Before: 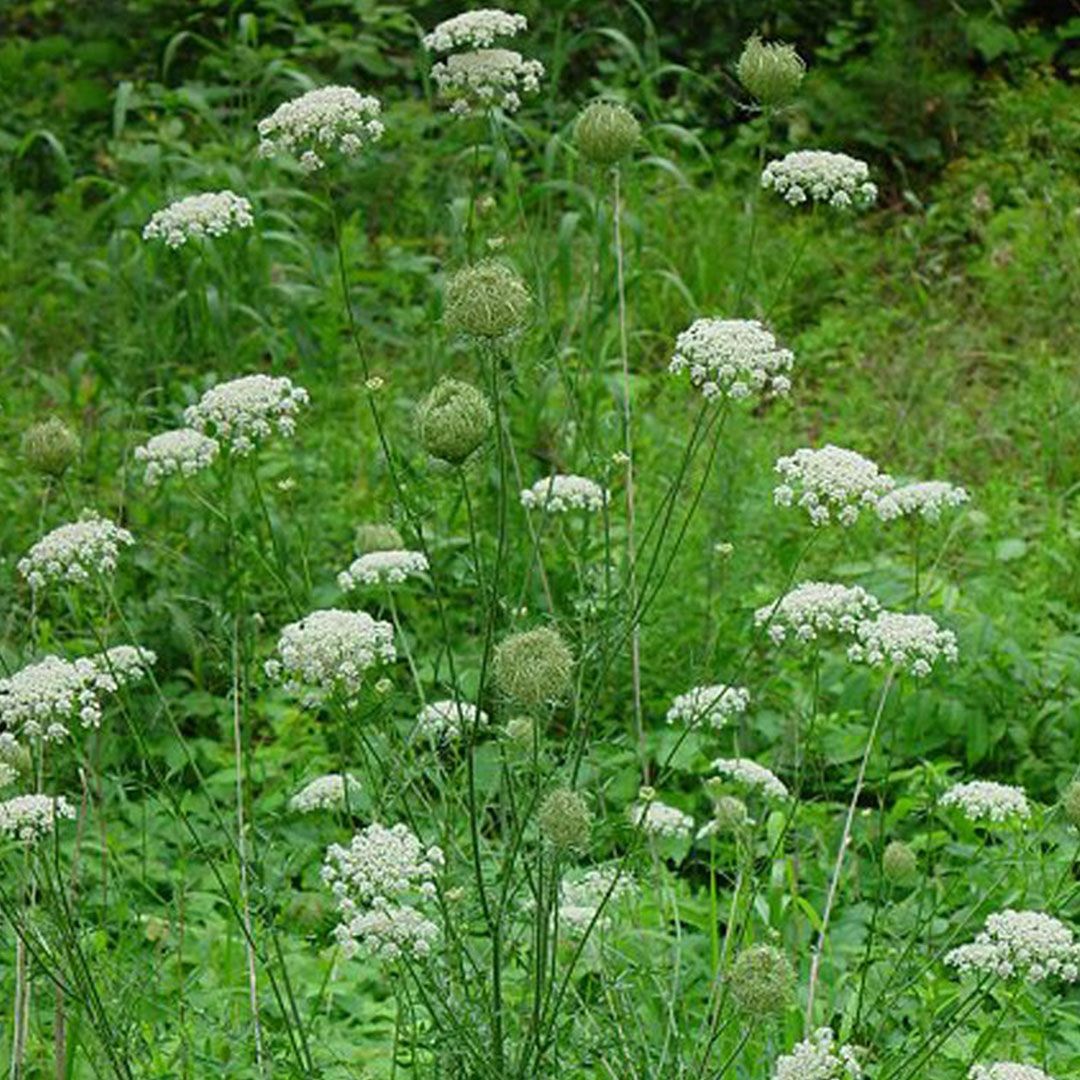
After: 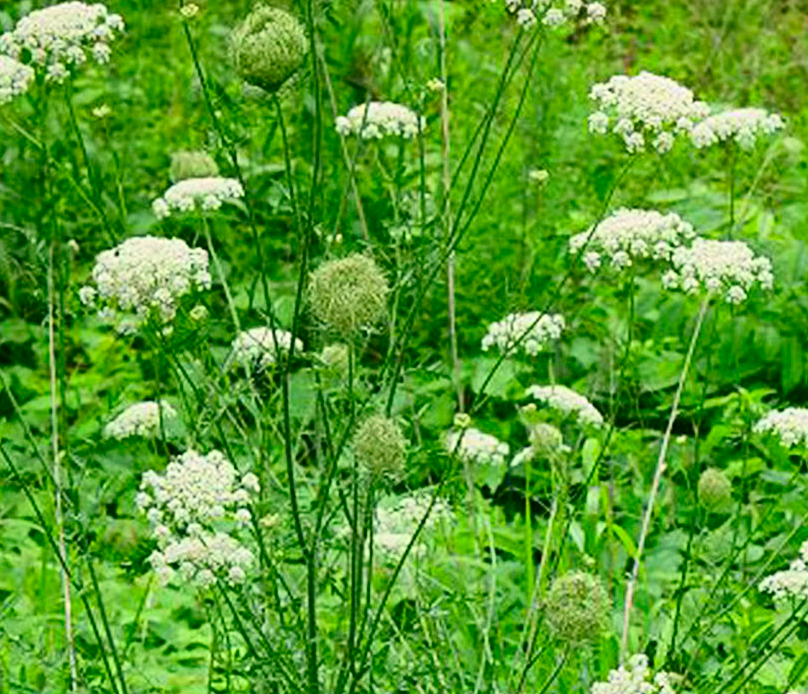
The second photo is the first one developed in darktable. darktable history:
color correction: highlights a* 3.98, highlights b* 4.98, shadows a* -8.18, shadows b* 4.71
crop and rotate: left 17.291%, top 34.681%, right 7.831%, bottom 0.988%
contrast brightness saturation: contrast 0.23, brightness 0.111, saturation 0.287
